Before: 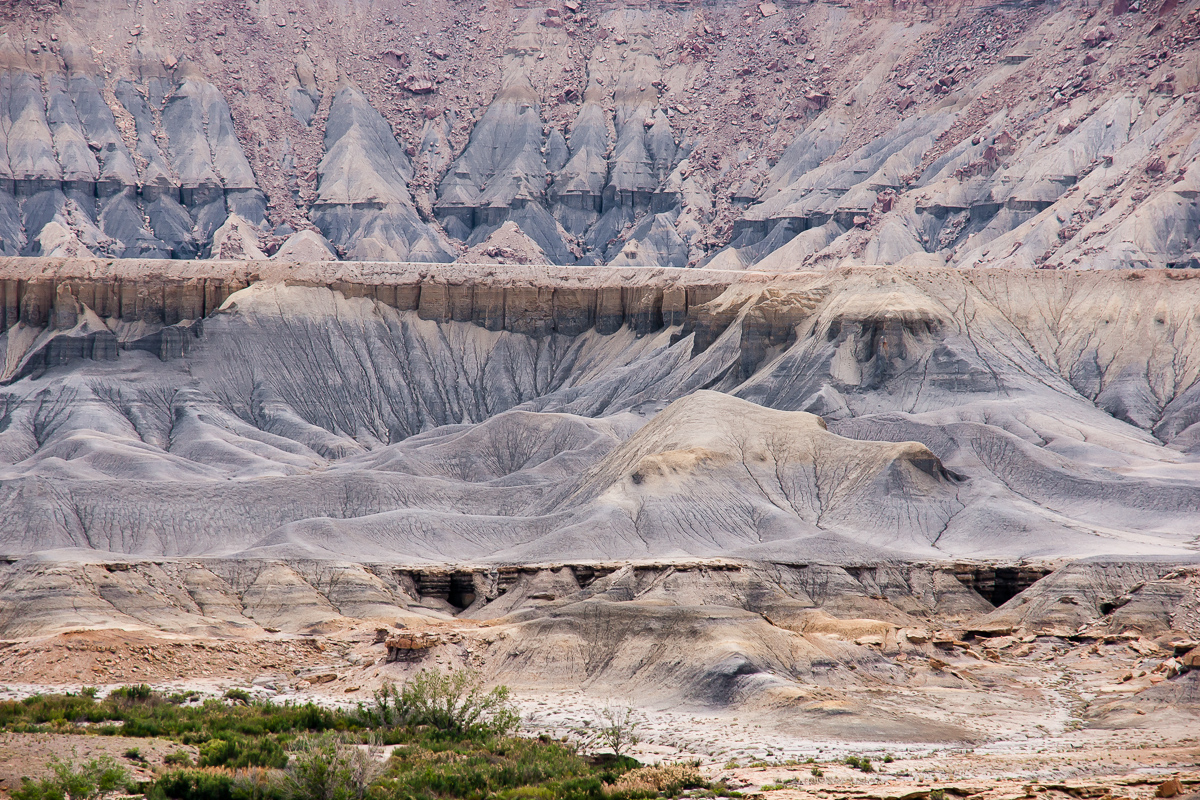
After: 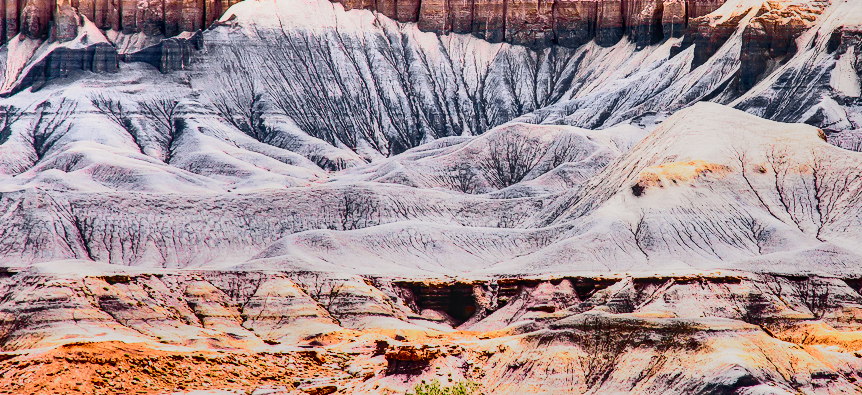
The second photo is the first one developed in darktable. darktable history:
crop: top 36.01%, right 28.125%, bottom 14.509%
local contrast: on, module defaults
shadows and highlights: shadows 17.34, highlights -83.68, soften with gaussian
tone curve: curves: ch0 [(0, 0) (0.046, 0.031) (0.163, 0.114) (0.391, 0.432) (0.488, 0.561) (0.695, 0.839) (0.785, 0.904) (1, 0.965)]; ch1 [(0, 0) (0.248, 0.252) (0.427, 0.412) (0.482, 0.462) (0.499, 0.499) (0.518, 0.518) (0.535, 0.577) (0.585, 0.623) (0.679, 0.743) (0.788, 0.809) (1, 1)]; ch2 [(0, 0) (0.313, 0.262) (0.427, 0.417) (0.473, 0.47) (0.503, 0.503) (0.523, 0.515) (0.557, 0.596) (0.598, 0.646) (0.708, 0.771) (1, 1)], color space Lab, independent channels, preserve colors none
tone equalizer: edges refinement/feathering 500, mask exposure compensation -1.57 EV, preserve details no
base curve: curves: ch0 [(0, 0) (0.028, 0.03) (0.121, 0.232) (0.46, 0.748) (0.859, 0.968) (1, 1)], preserve colors none
